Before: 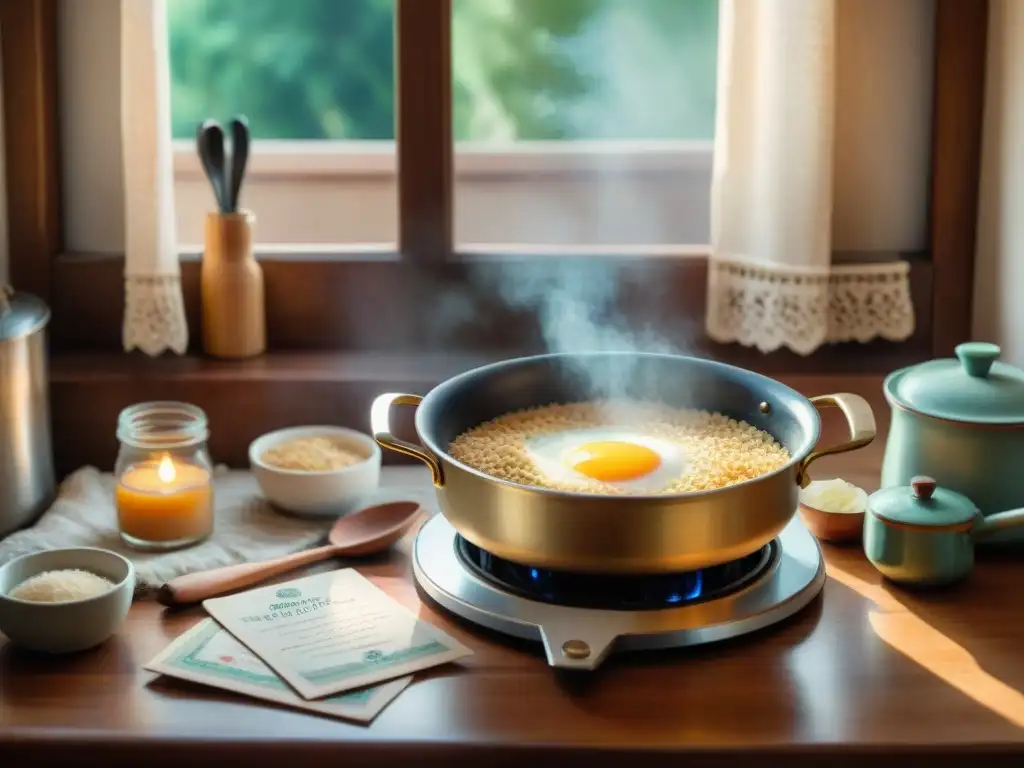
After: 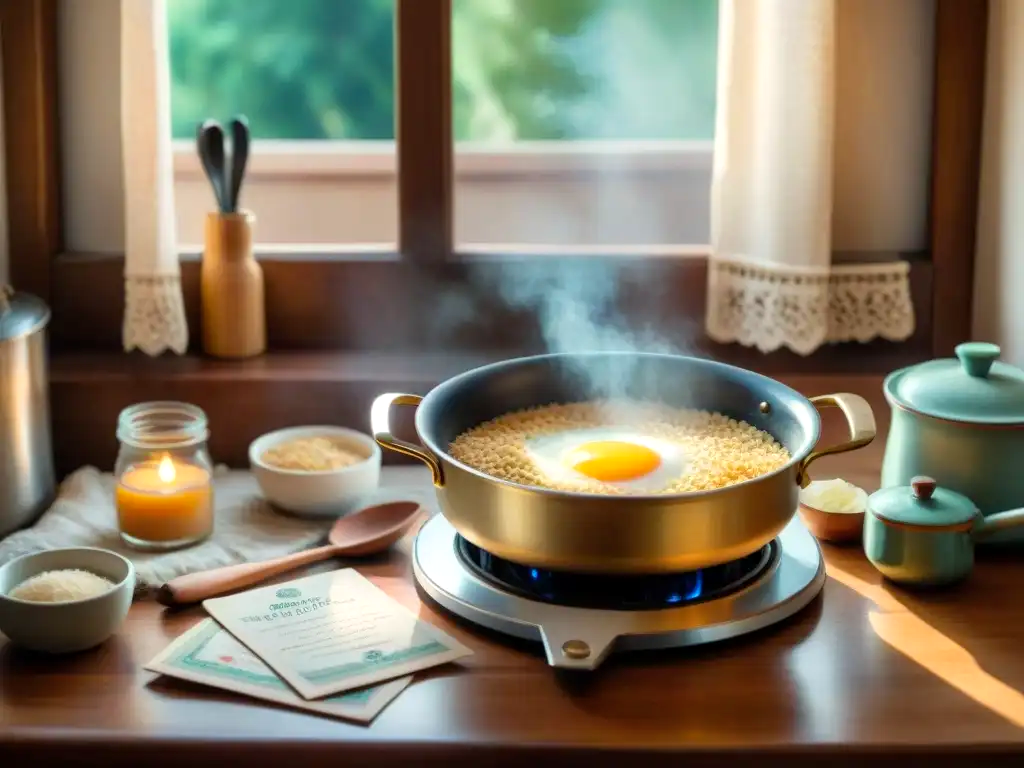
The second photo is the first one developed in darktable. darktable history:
exposure: black level correction 0.001, exposure 0.139 EV, compensate exposure bias true, compensate highlight preservation false
color balance rgb: perceptual saturation grading › global saturation 0.228%, global vibrance 20%
